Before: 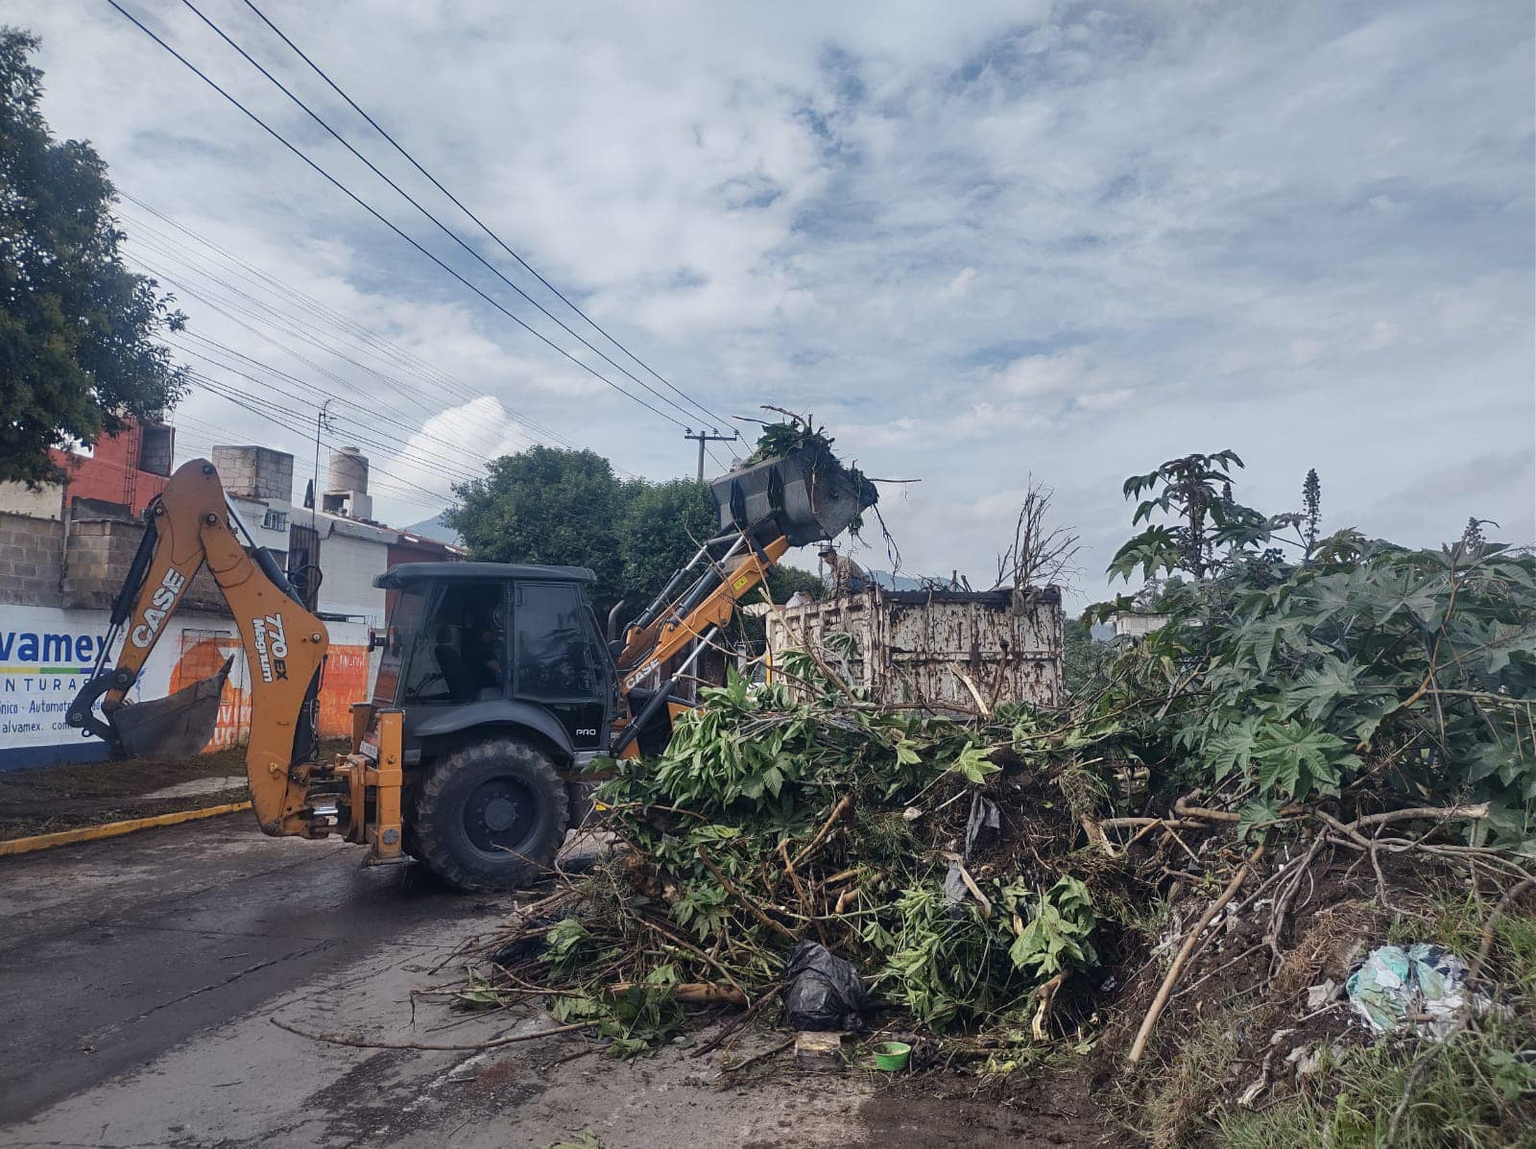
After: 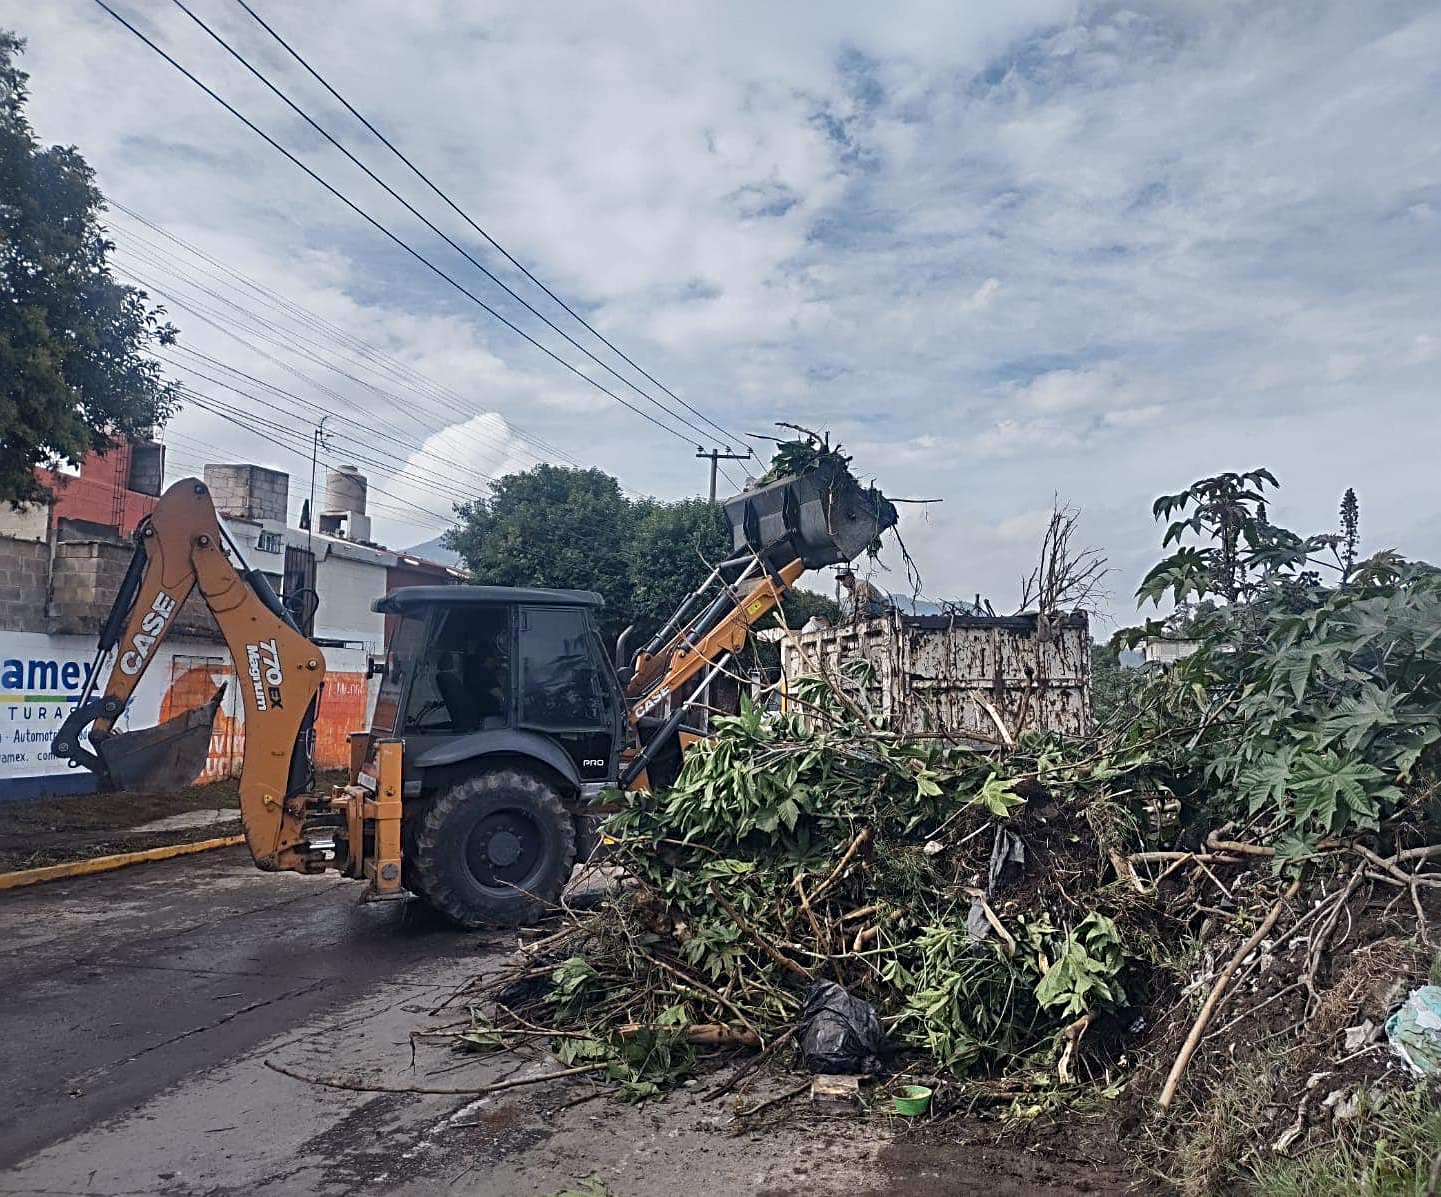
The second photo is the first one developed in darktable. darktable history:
crop and rotate: left 1.088%, right 8.807%
sharpen: radius 4.883
